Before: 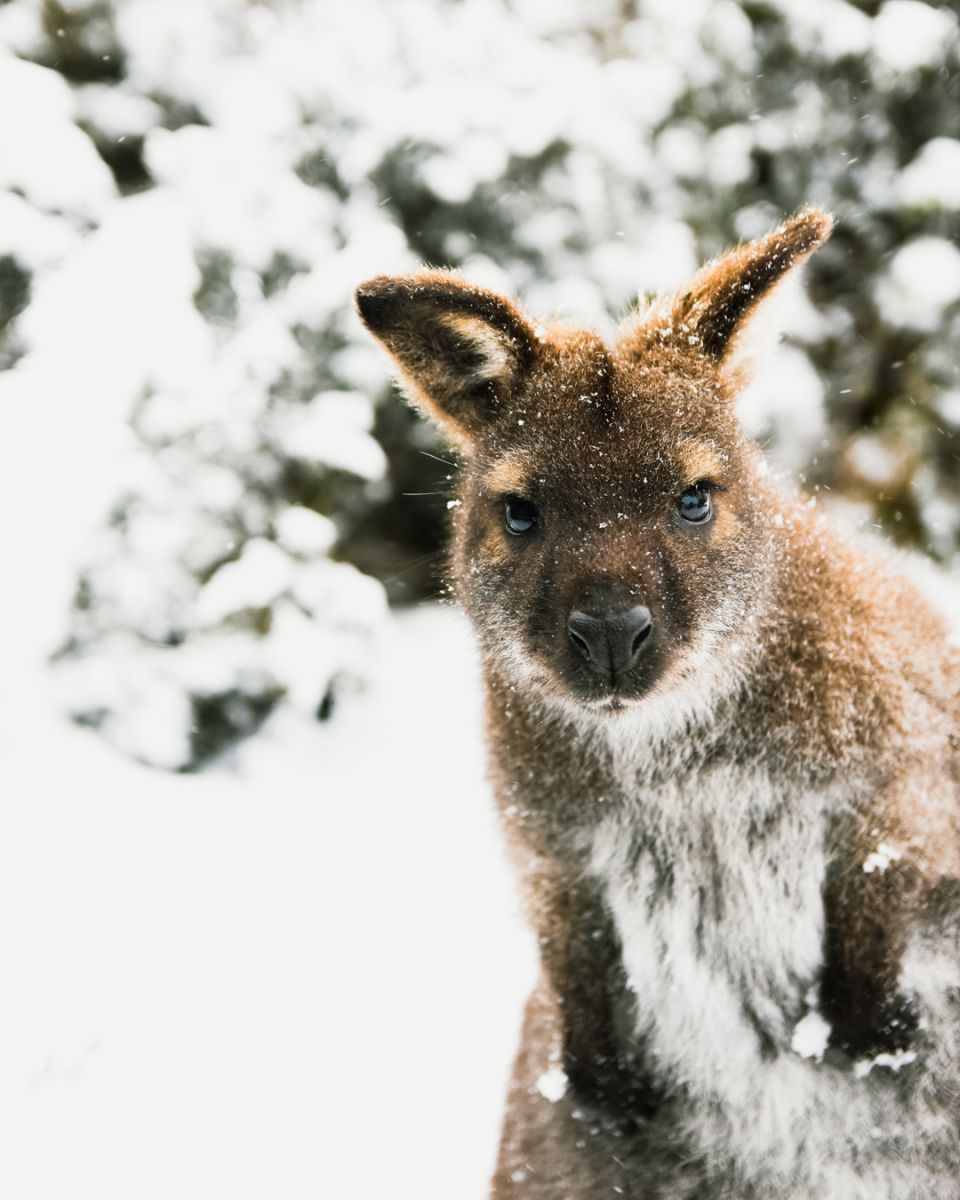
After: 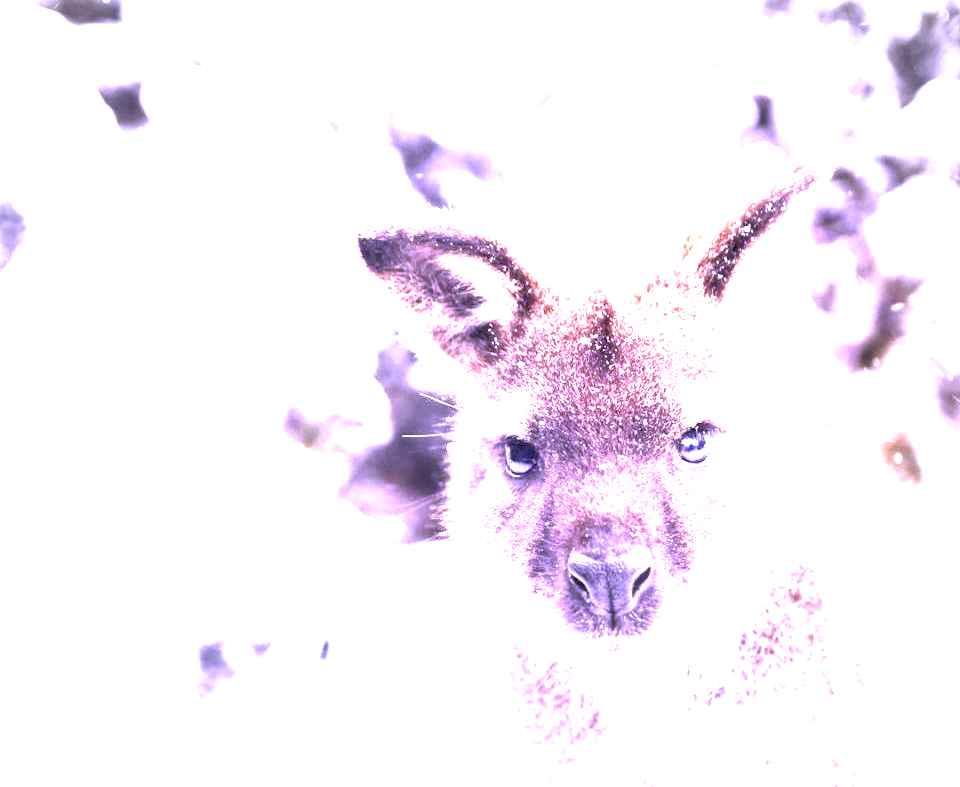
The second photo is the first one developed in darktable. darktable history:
local contrast: highlights 100%, shadows 100%, detail 120%, midtone range 0.2
color calibration: illuminant custom, x 0.379, y 0.481, temperature 4443.07 K
graduated density: rotation -0.352°, offset 57.64
exposure: black level correction 0, exposure 4 EV, compensate exposure bias true, compensate highlight preservation false
crop and rotate: top 4.848%, bottom 29.503%
vignetting: on, module defaults
